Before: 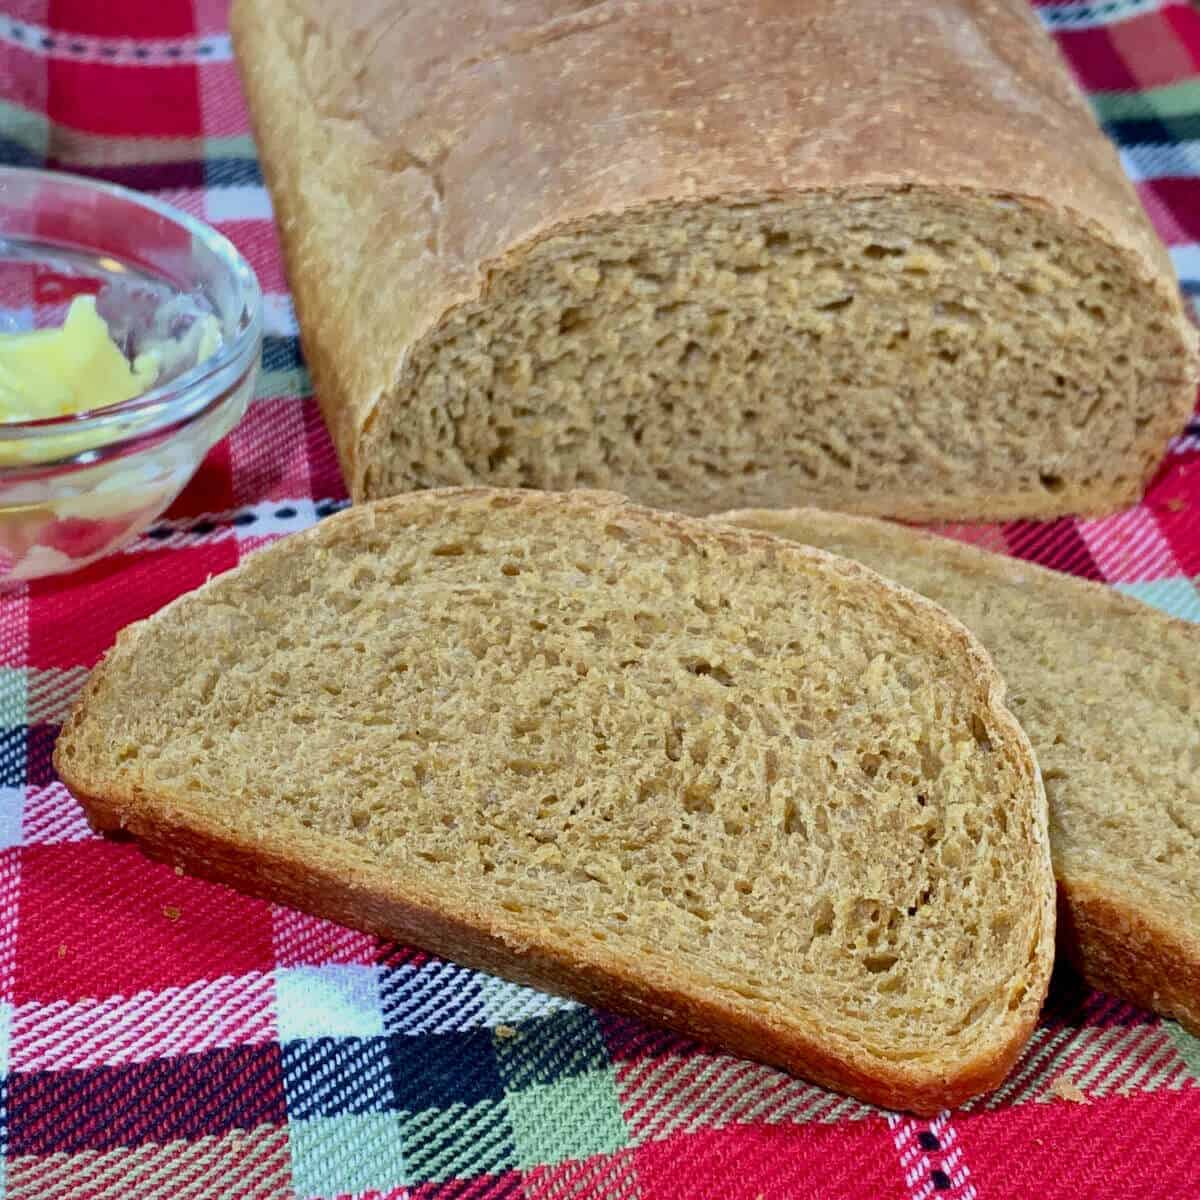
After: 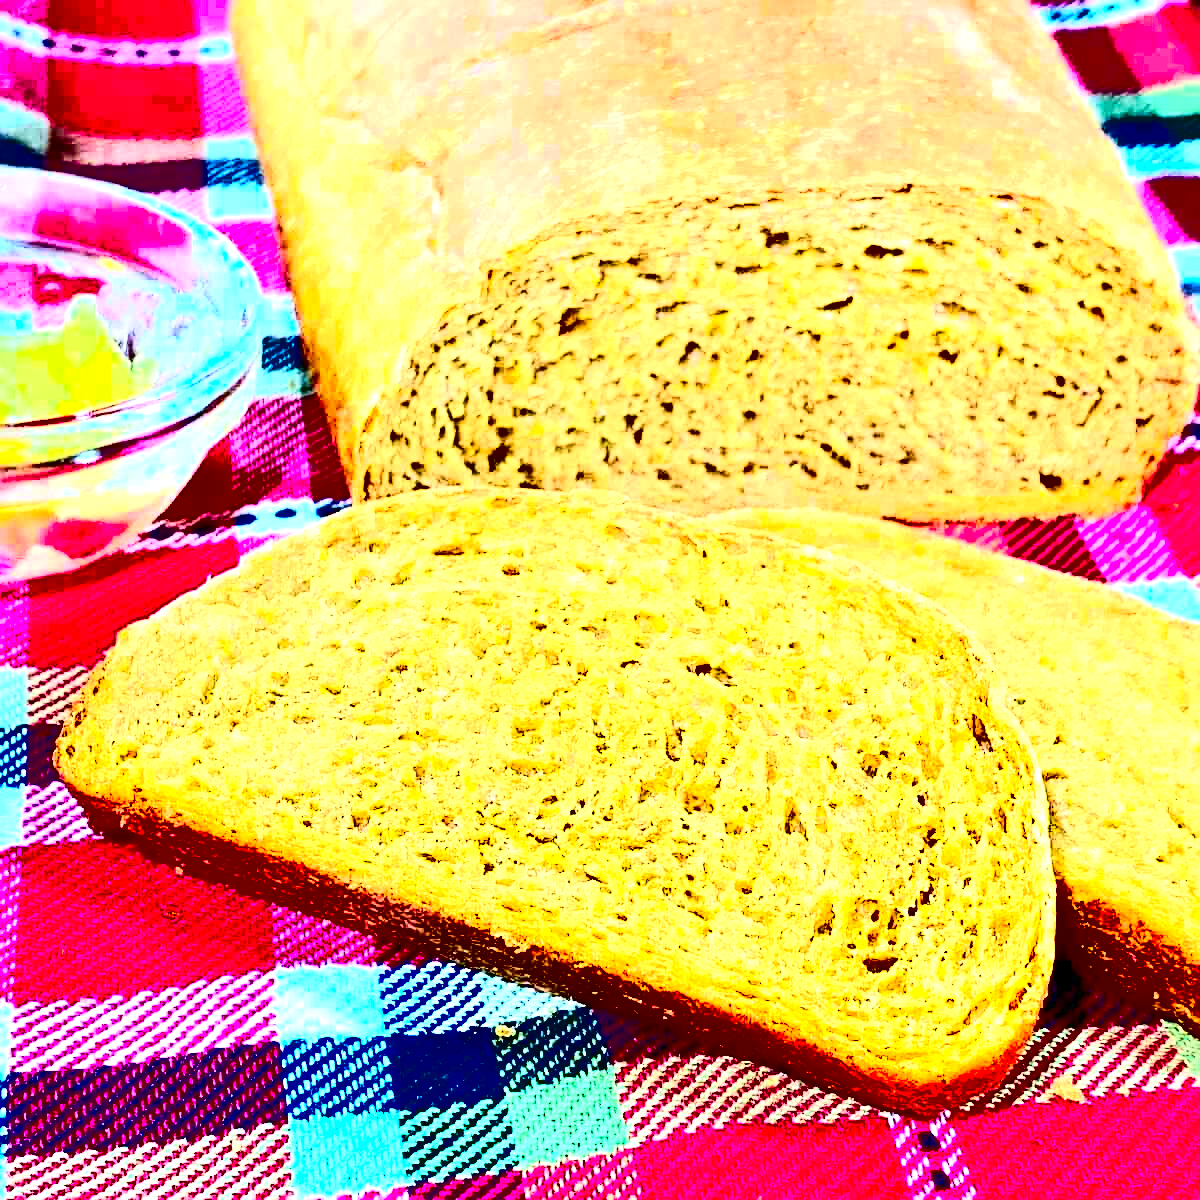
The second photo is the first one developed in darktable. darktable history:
exposure: black level correction 0, exposure 1.675 EV, compensate exposure bias true, compensate highlight preservation false
contrast brightness saturation: contrast 0.77, brightness -1, saturation 1
sharpen: on, module defaults
